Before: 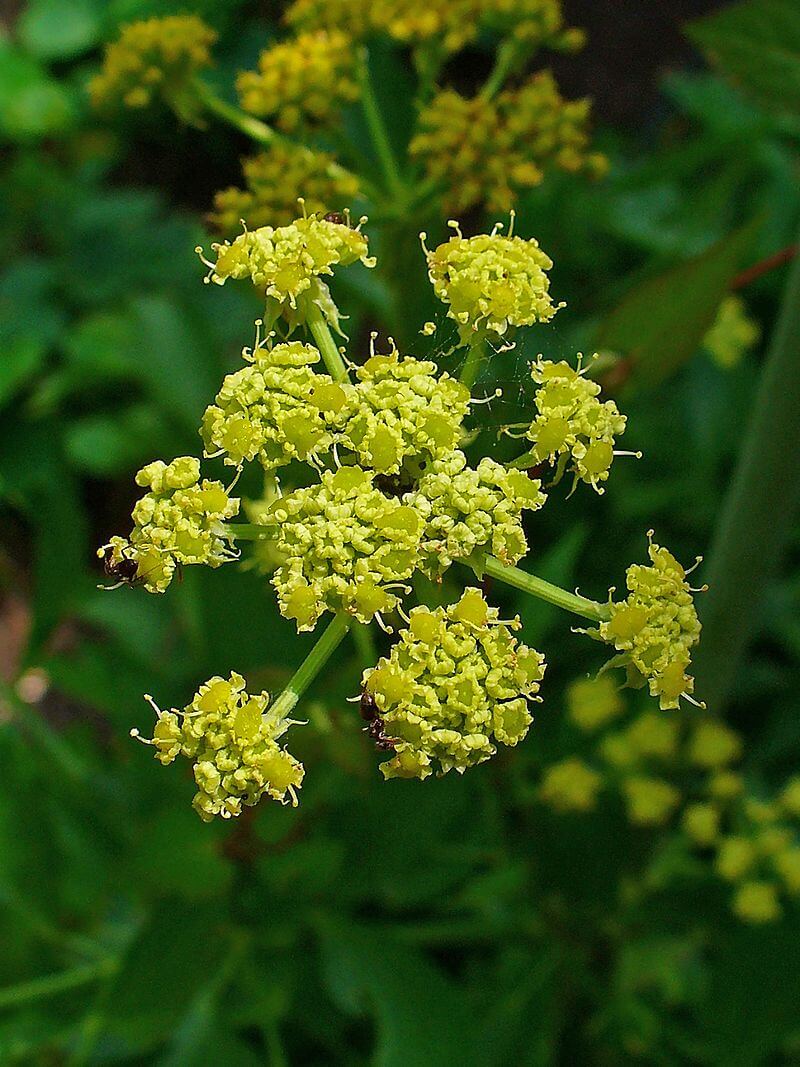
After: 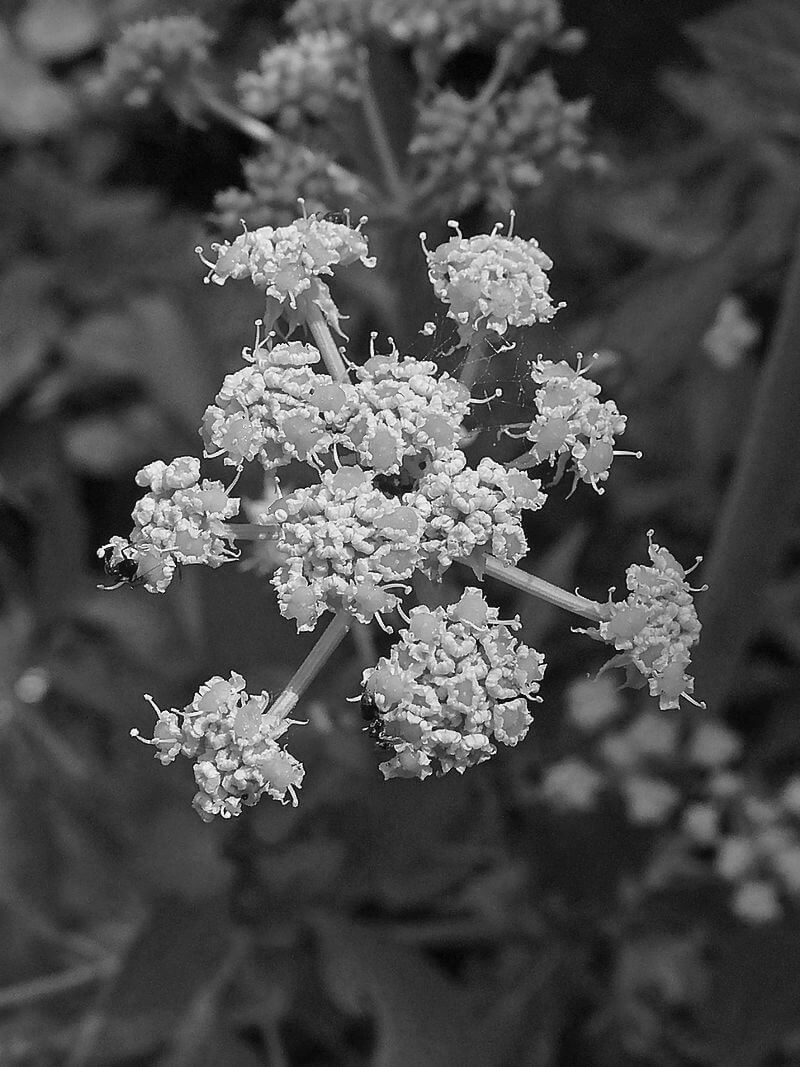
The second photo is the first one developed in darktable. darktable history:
bloom: size 9%, threshold 100%, strength 7%
monochrome: on, module defaults
white balance: red 0.967, blue 1.049
